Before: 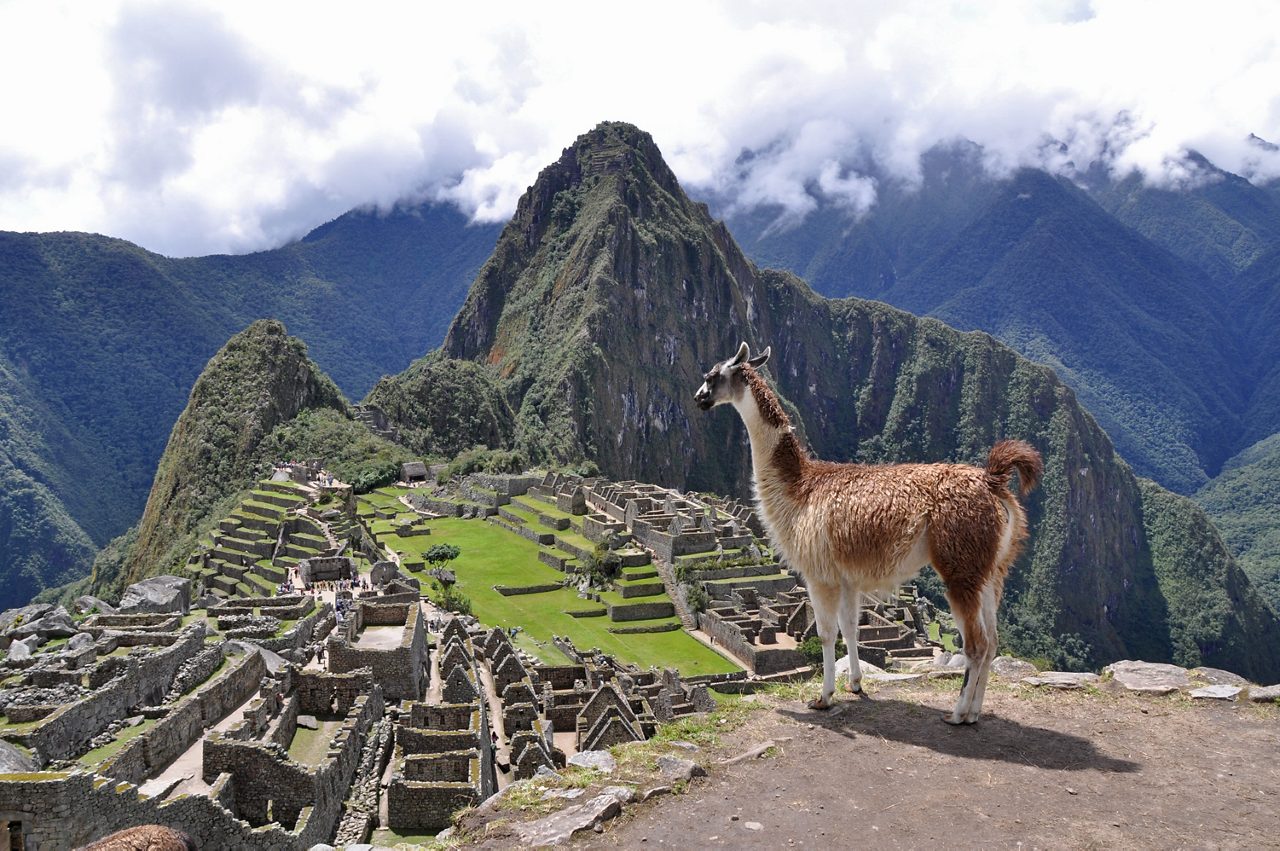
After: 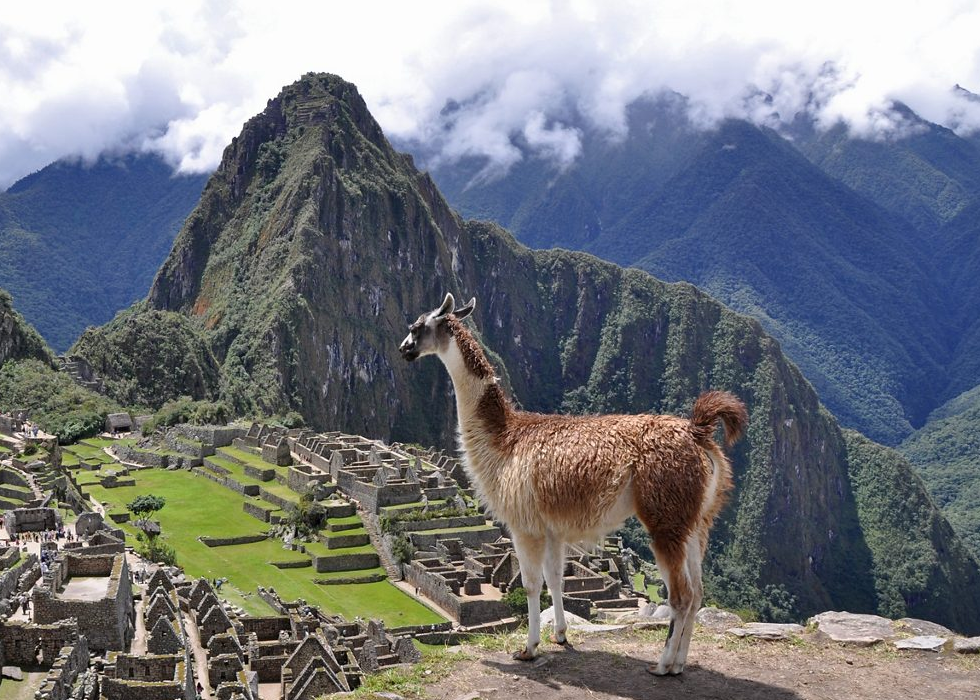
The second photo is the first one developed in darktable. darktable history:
color balance rgb: linear chroma grading › global chroma -0.67%, saturation formula JzAzBz (2021)
crop: left 23.095%, top 5.827%, bottom 11.854%
